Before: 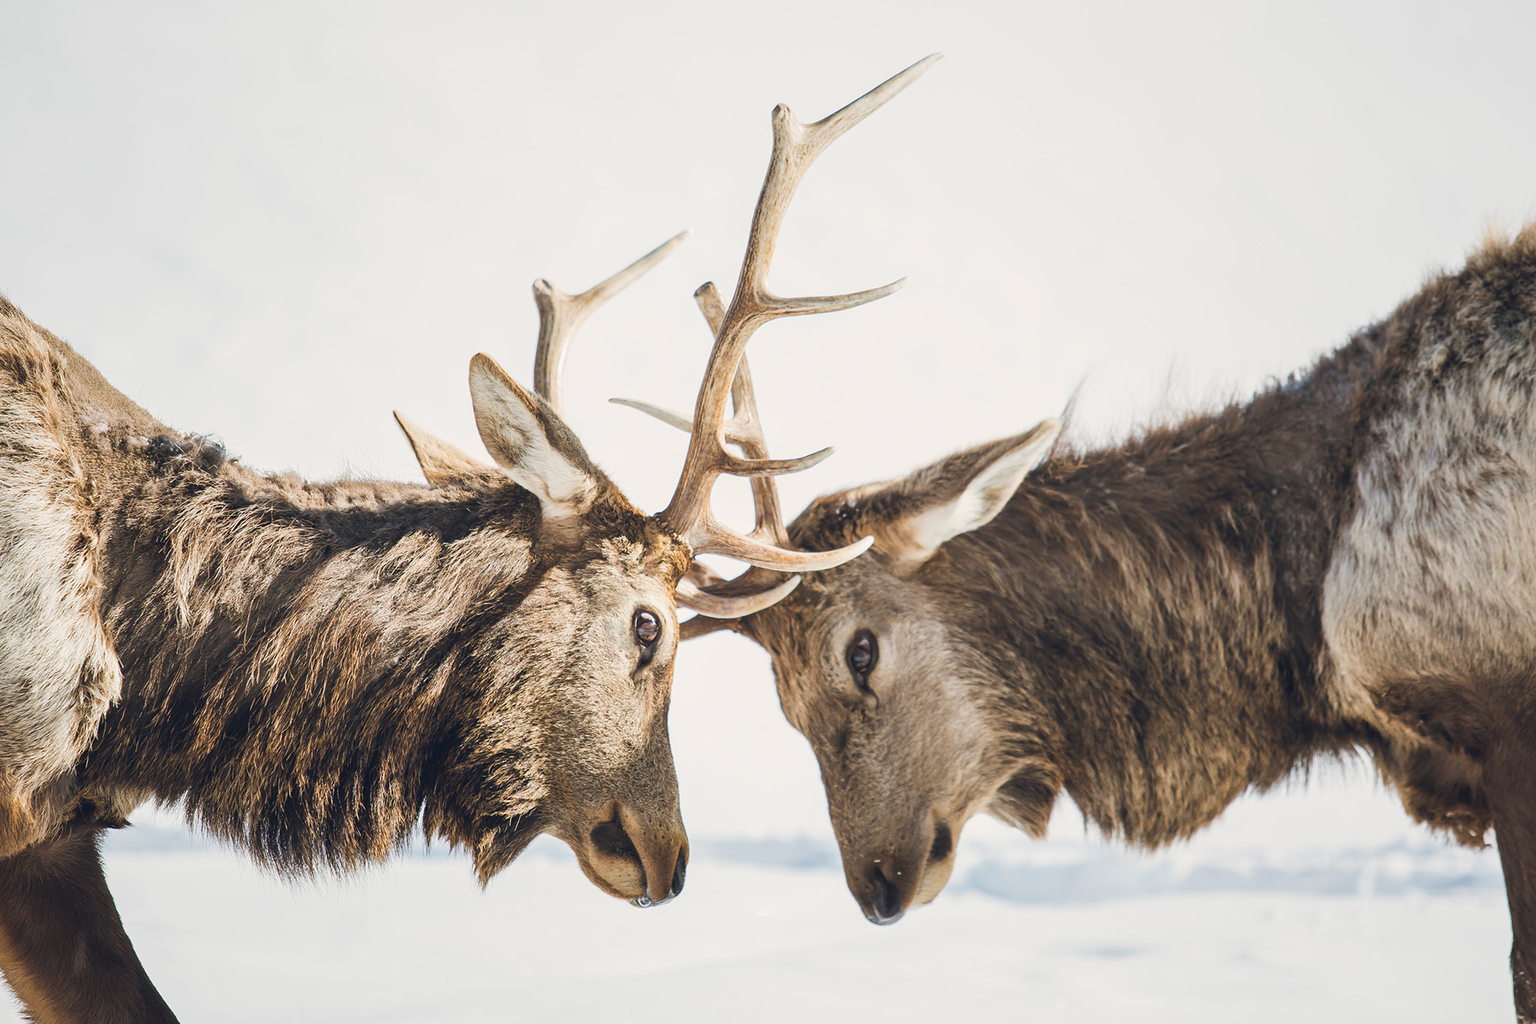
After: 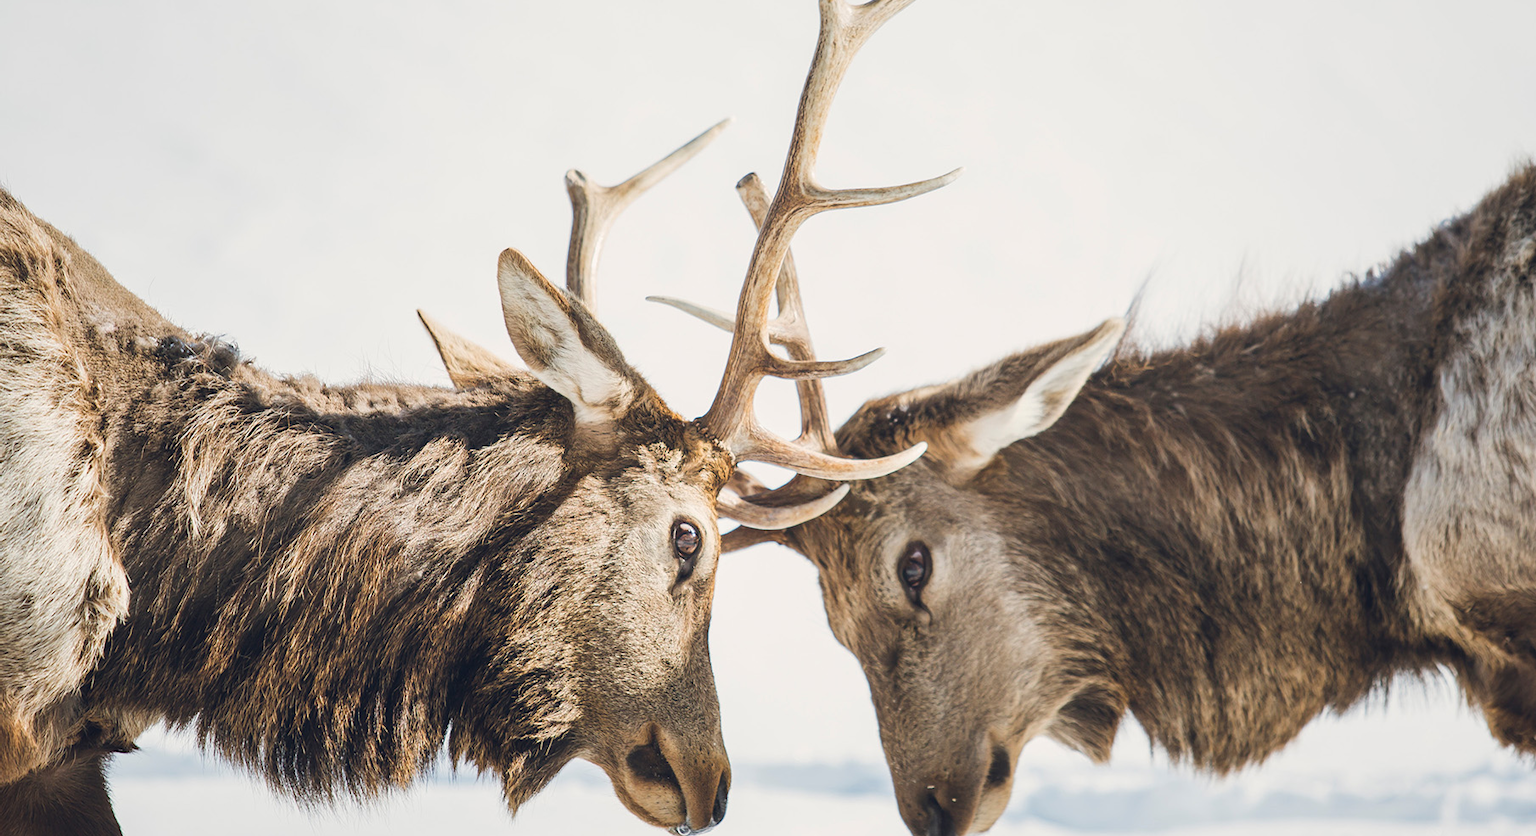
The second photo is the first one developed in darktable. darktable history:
crop and rotate: angle 0.03°, top 11.643%, right 5.651%, bottom 11.189%
white balance: emerald 1
